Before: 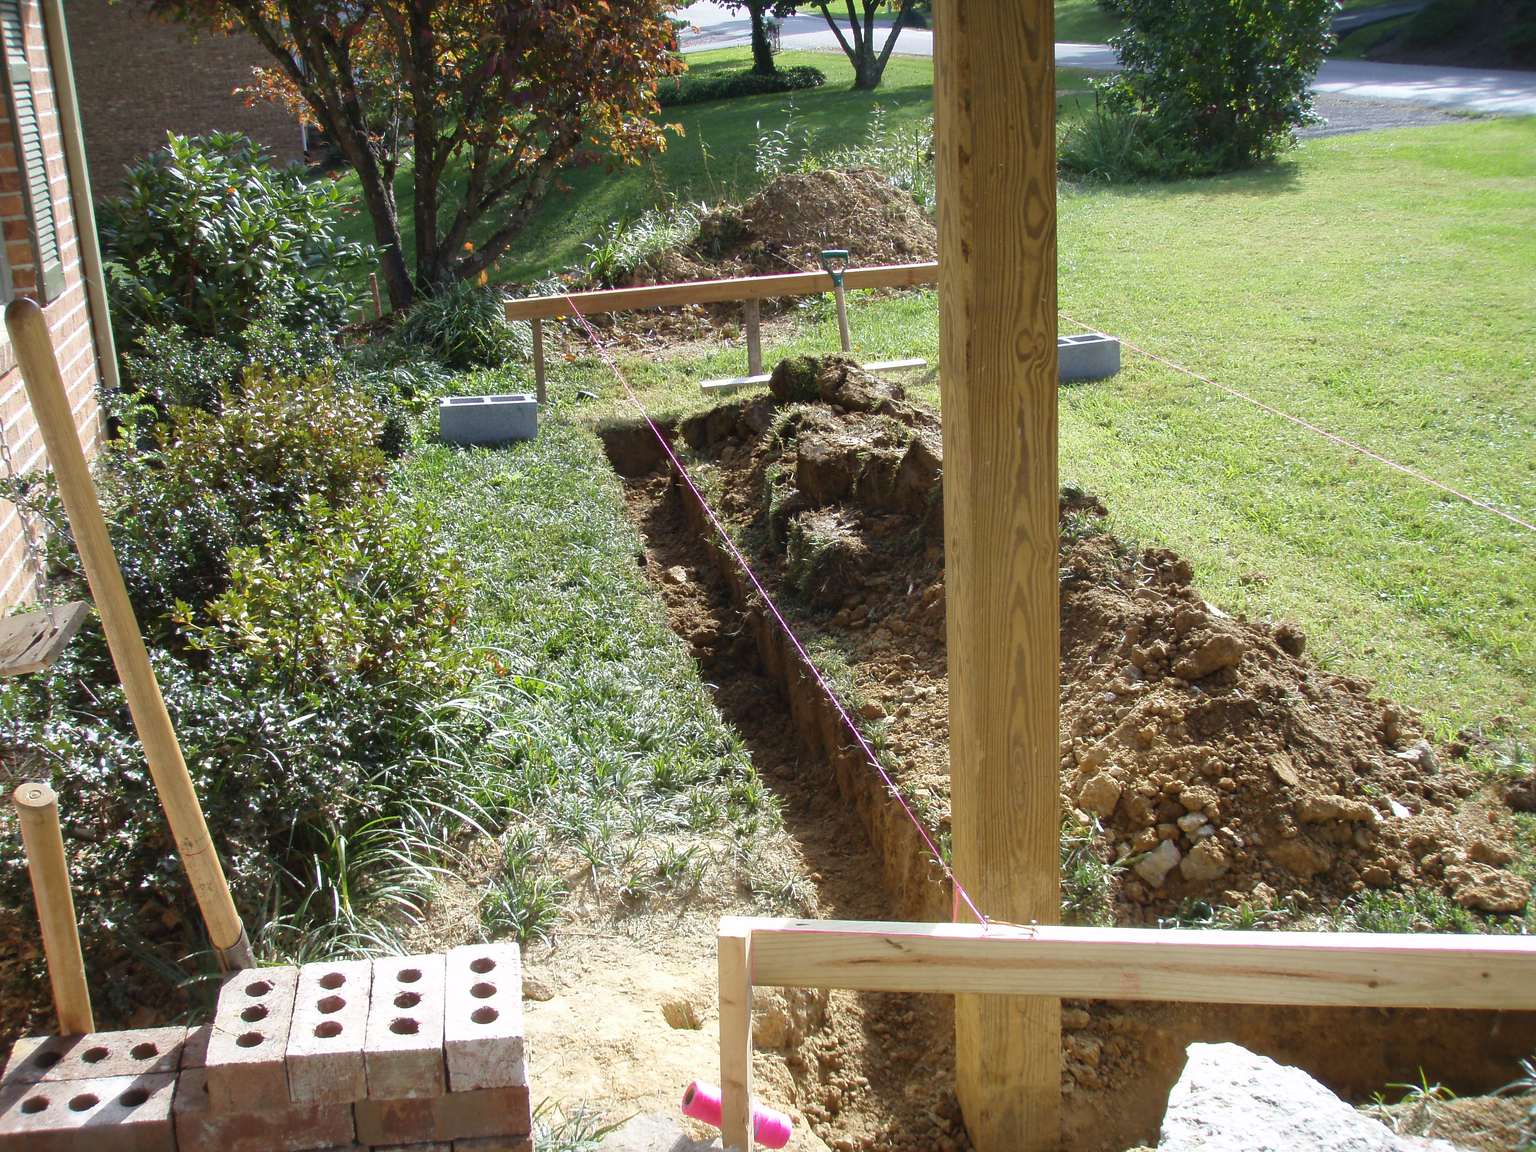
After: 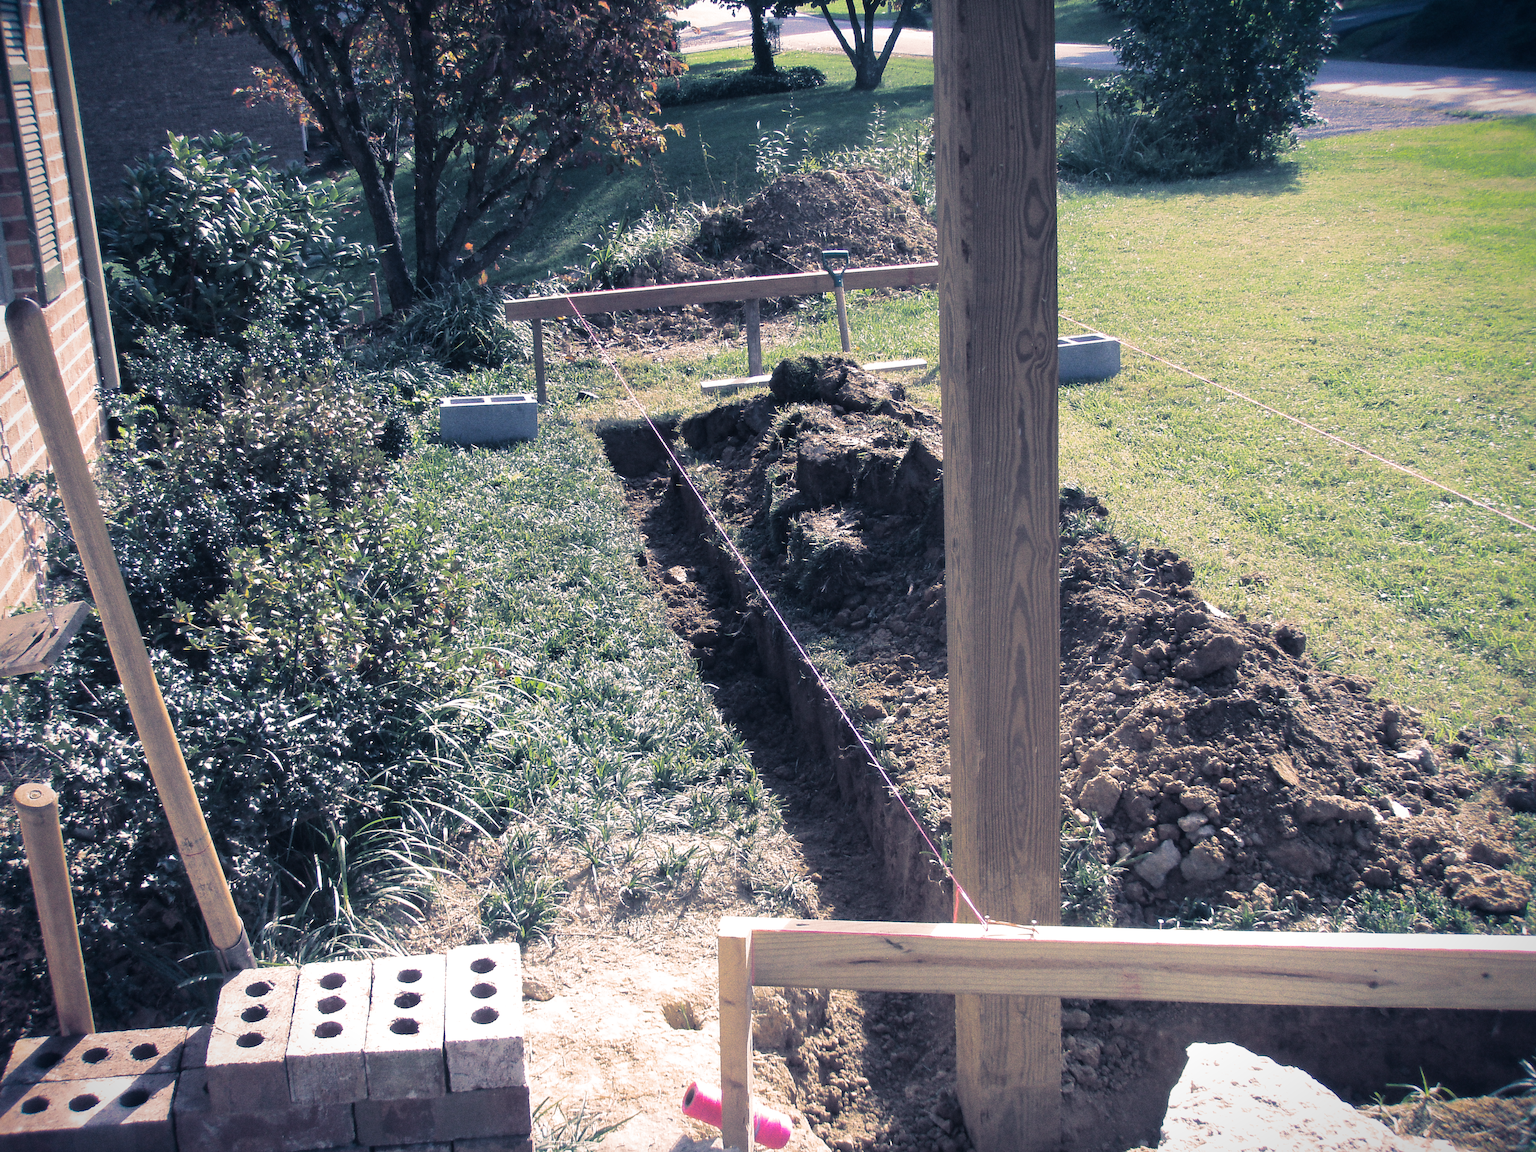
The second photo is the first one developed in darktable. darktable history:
split-toning: shadows › hue 226.8°, shadows › saturation 0.56, highlights › hue 28.8°, balance -40, compress 0%
grain: coarseness 0.09 ISO
white balance: red 1.05, blue 1.072
vignetting: fall-off start 88.53%, fall-off radius 44.2%, saturation 0.376, width/height ratio 1.161
